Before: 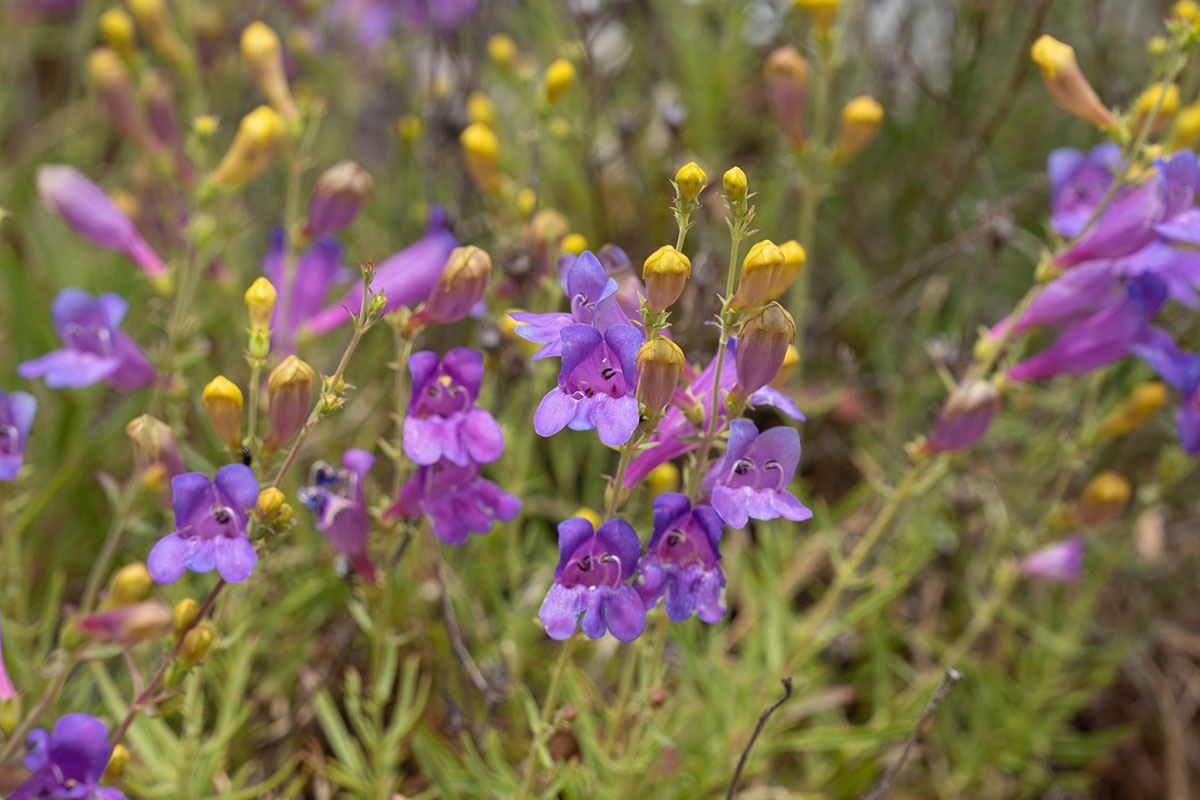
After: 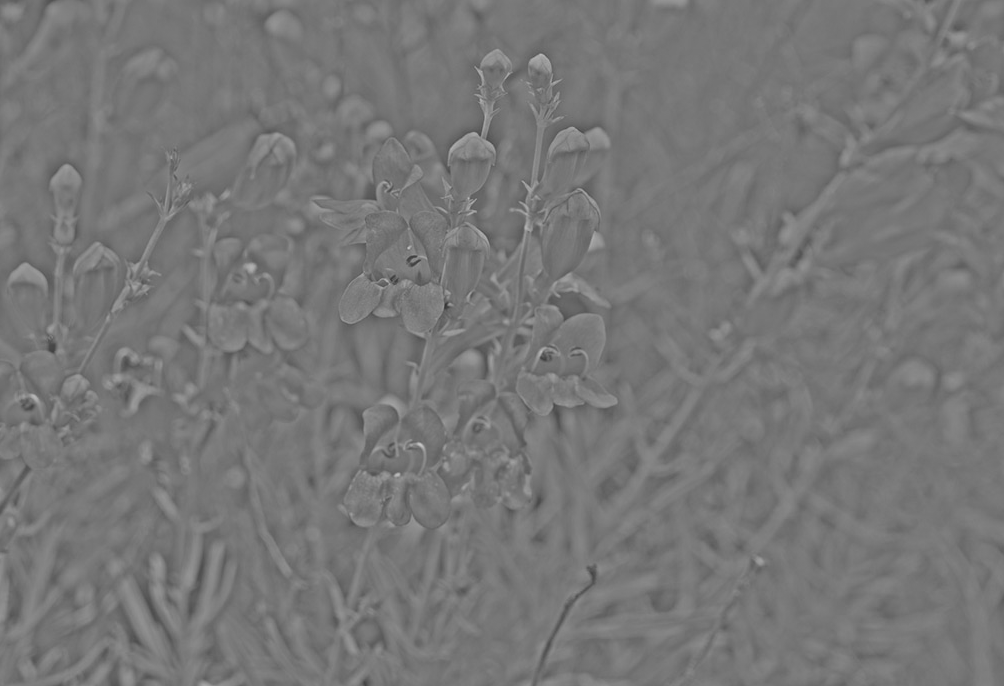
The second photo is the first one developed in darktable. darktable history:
highpass: sharpness 25.84%, contrast boost 14.94%
crop: left 16.315%, top 14.246%
